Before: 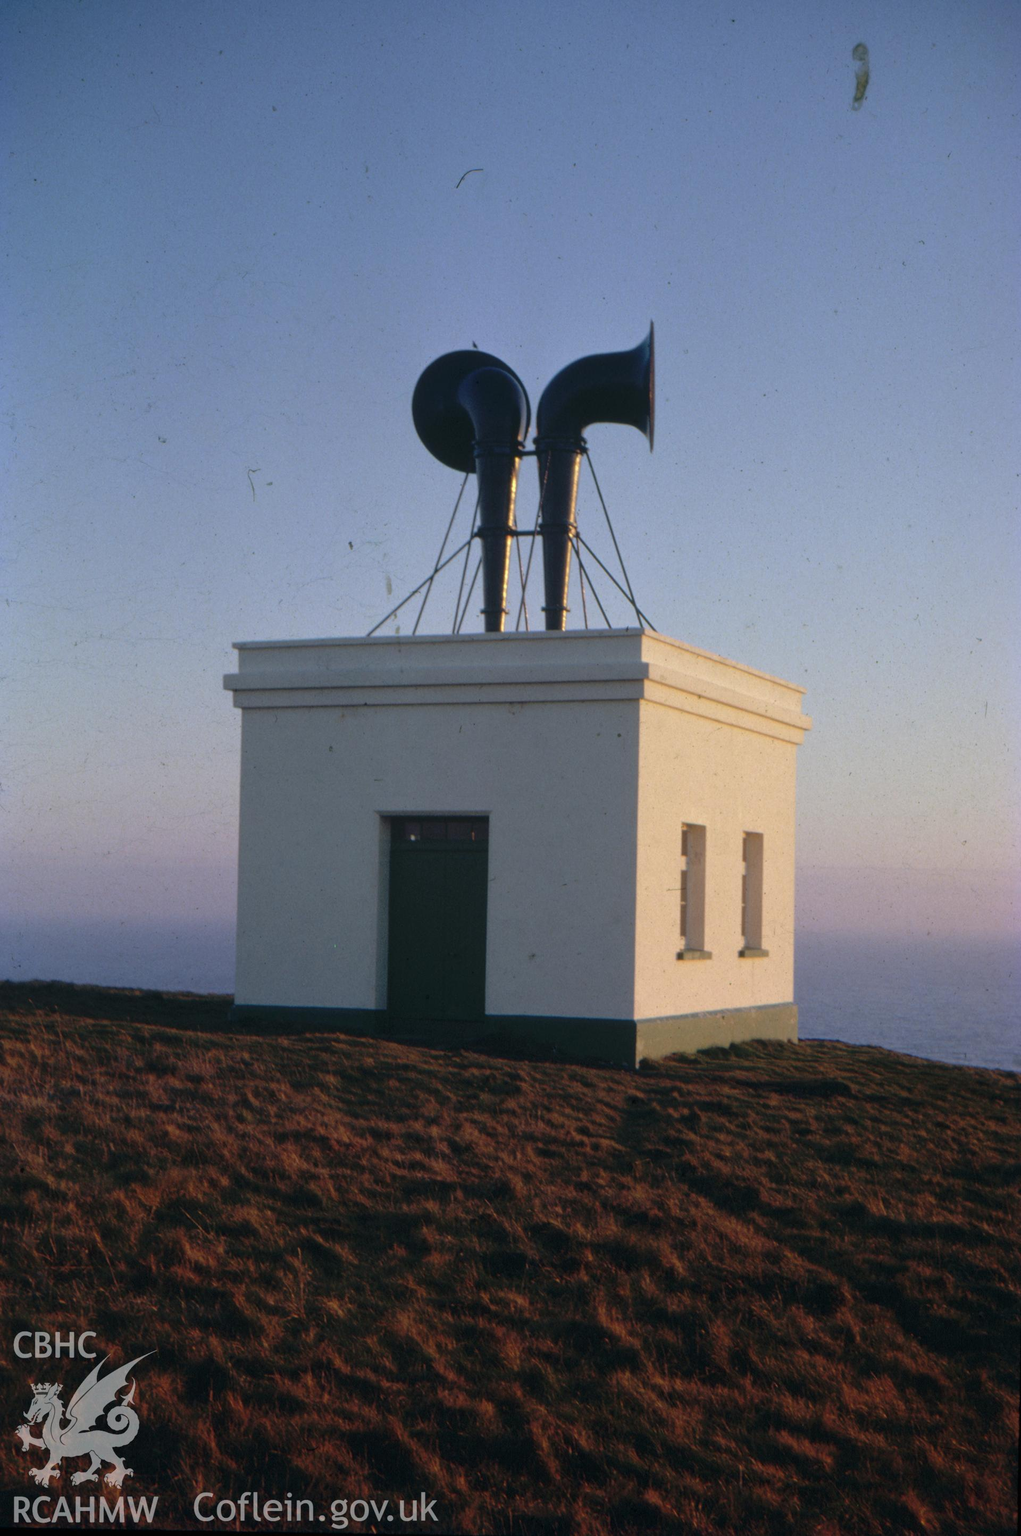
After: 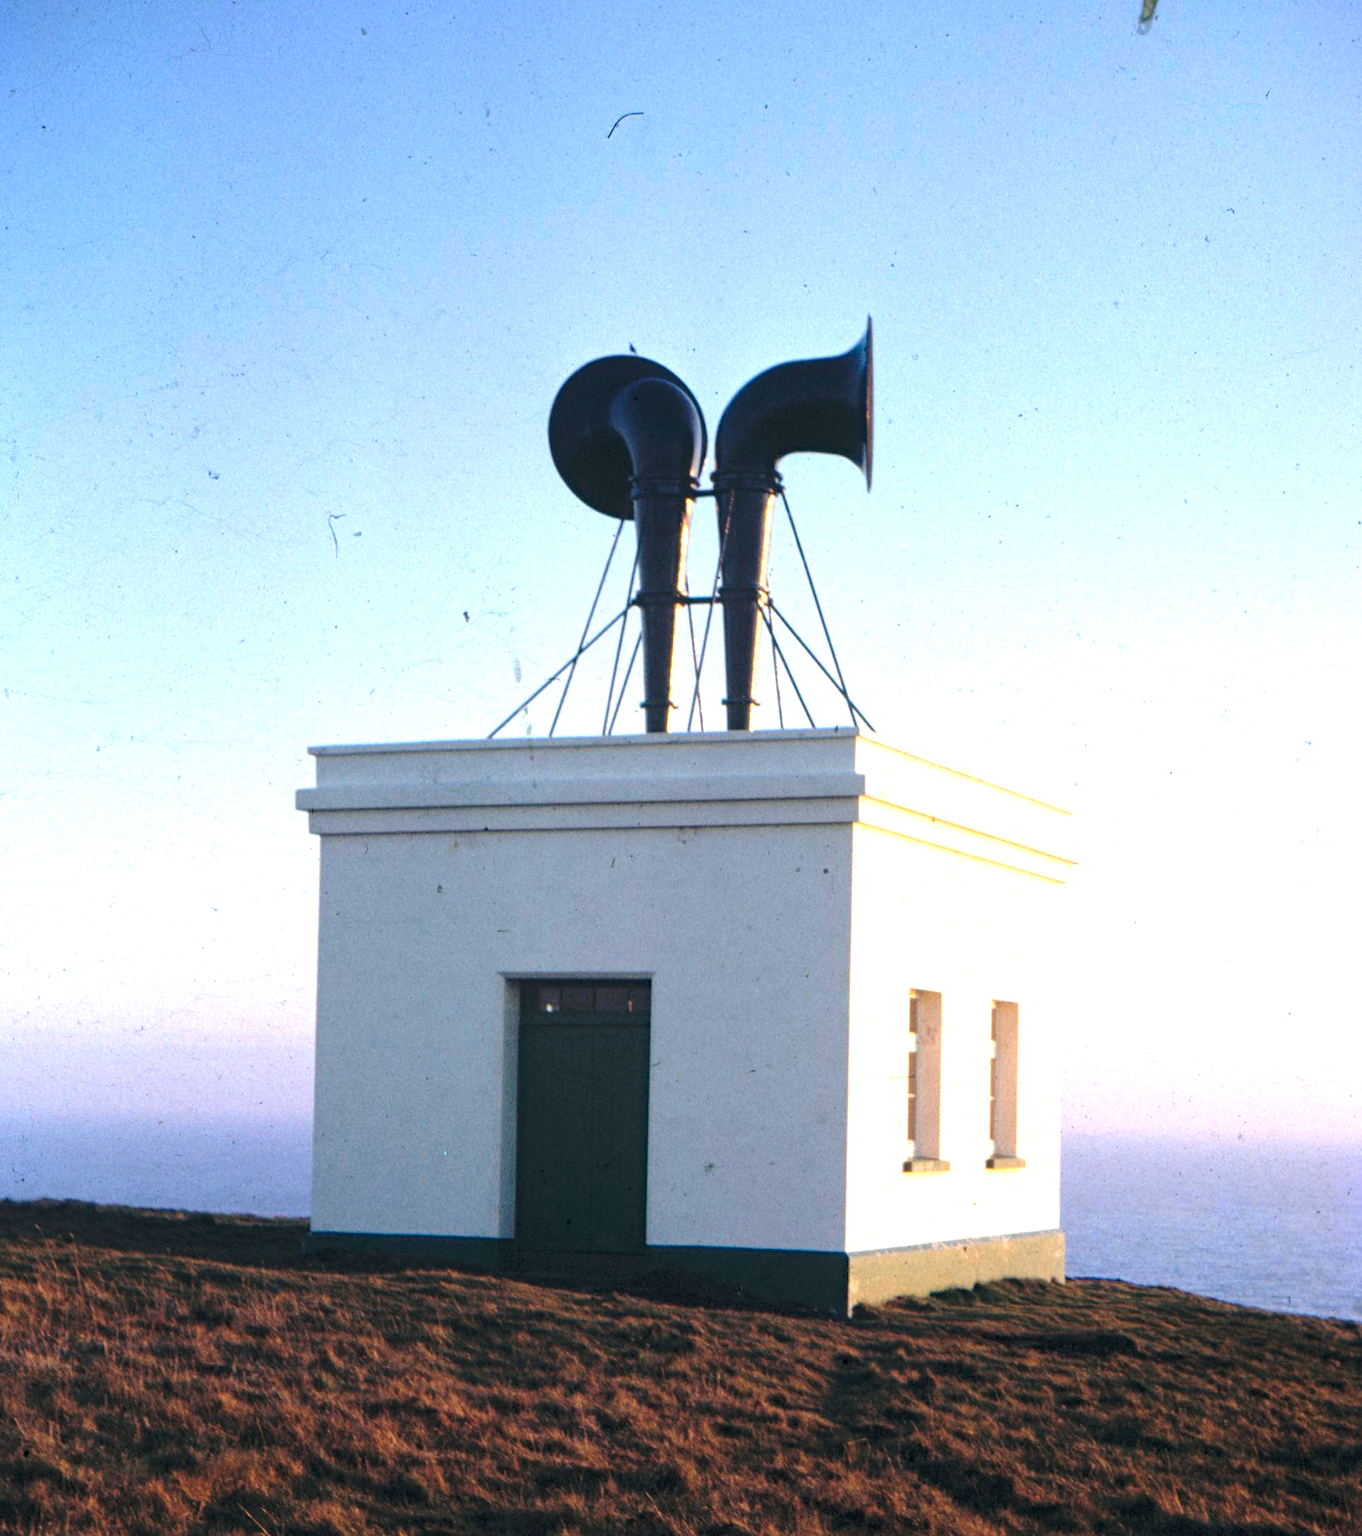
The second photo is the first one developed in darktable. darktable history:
exposure: black level correction 0, exposure 1.458 EV, compensate highlight preservation false
crop: left 0.312%, top 5.557%, bottom 19.761%
levels: levels [0.062, 0.494, 0.925]
haze removal: compatibility mode true, adaptive false
